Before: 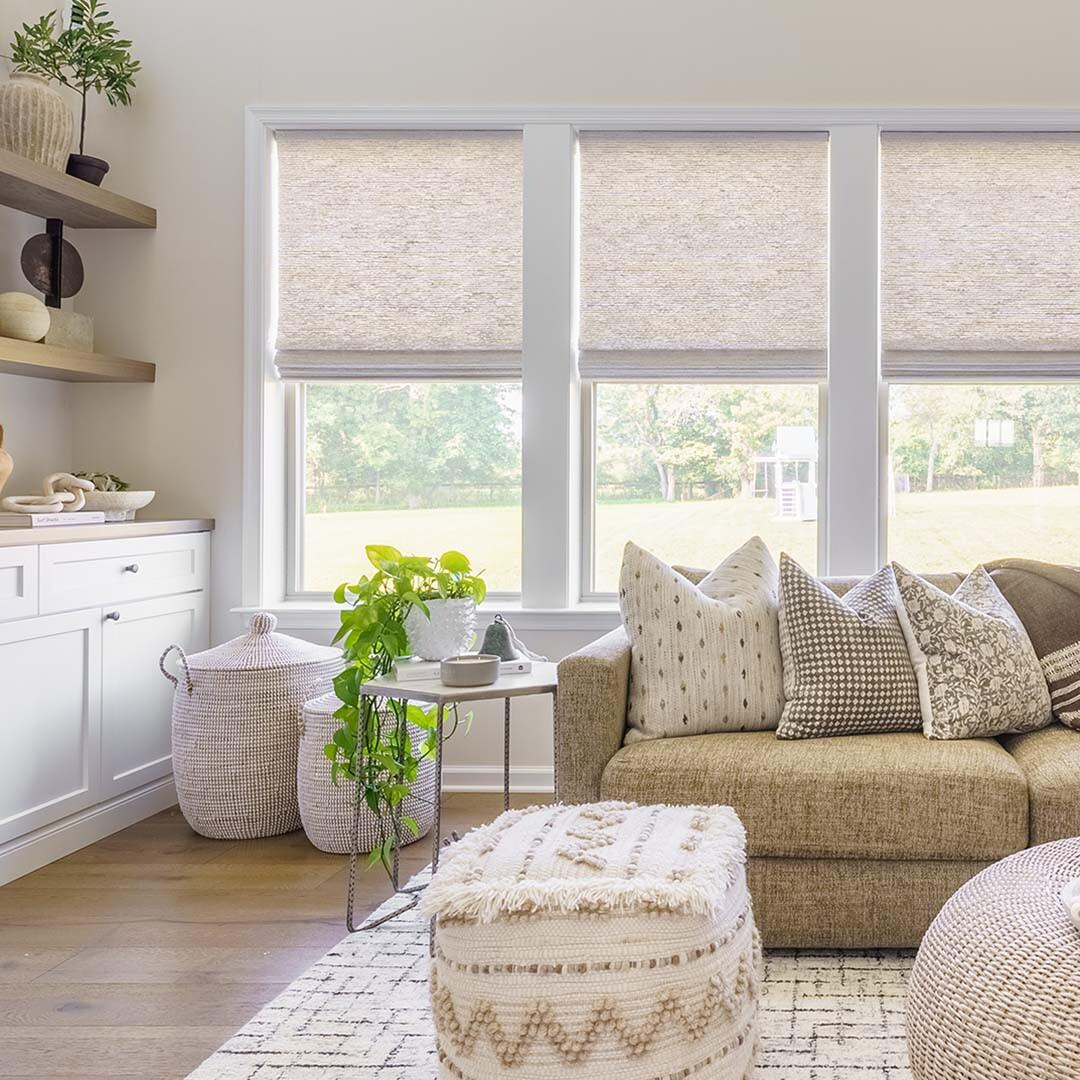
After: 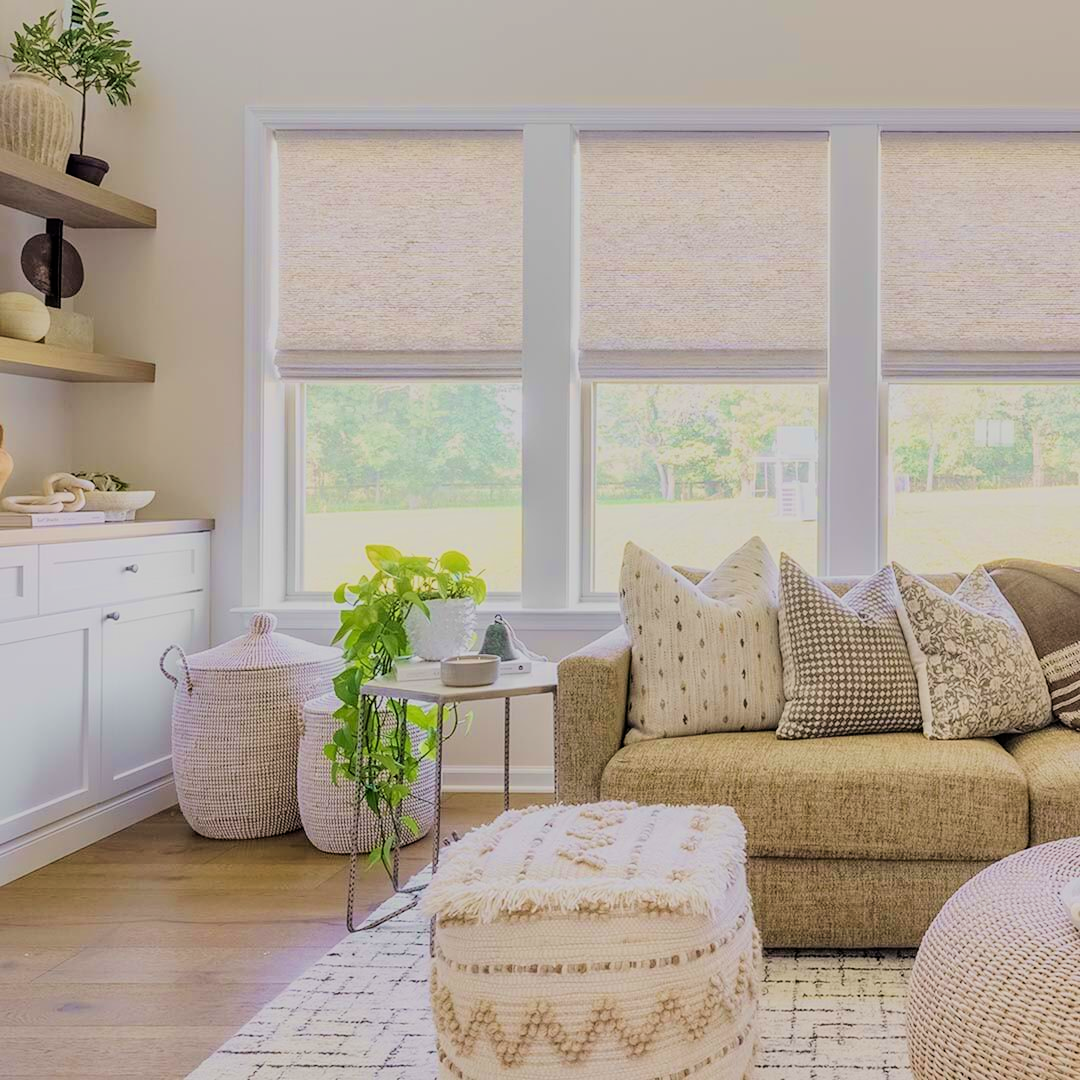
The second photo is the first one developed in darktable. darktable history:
filmic rgb: black relative exposure -7.17 EV, white relative exposure 5.38 EV, hardness 3.03, color science v6 (2022)
velvia: strength 36.89%
